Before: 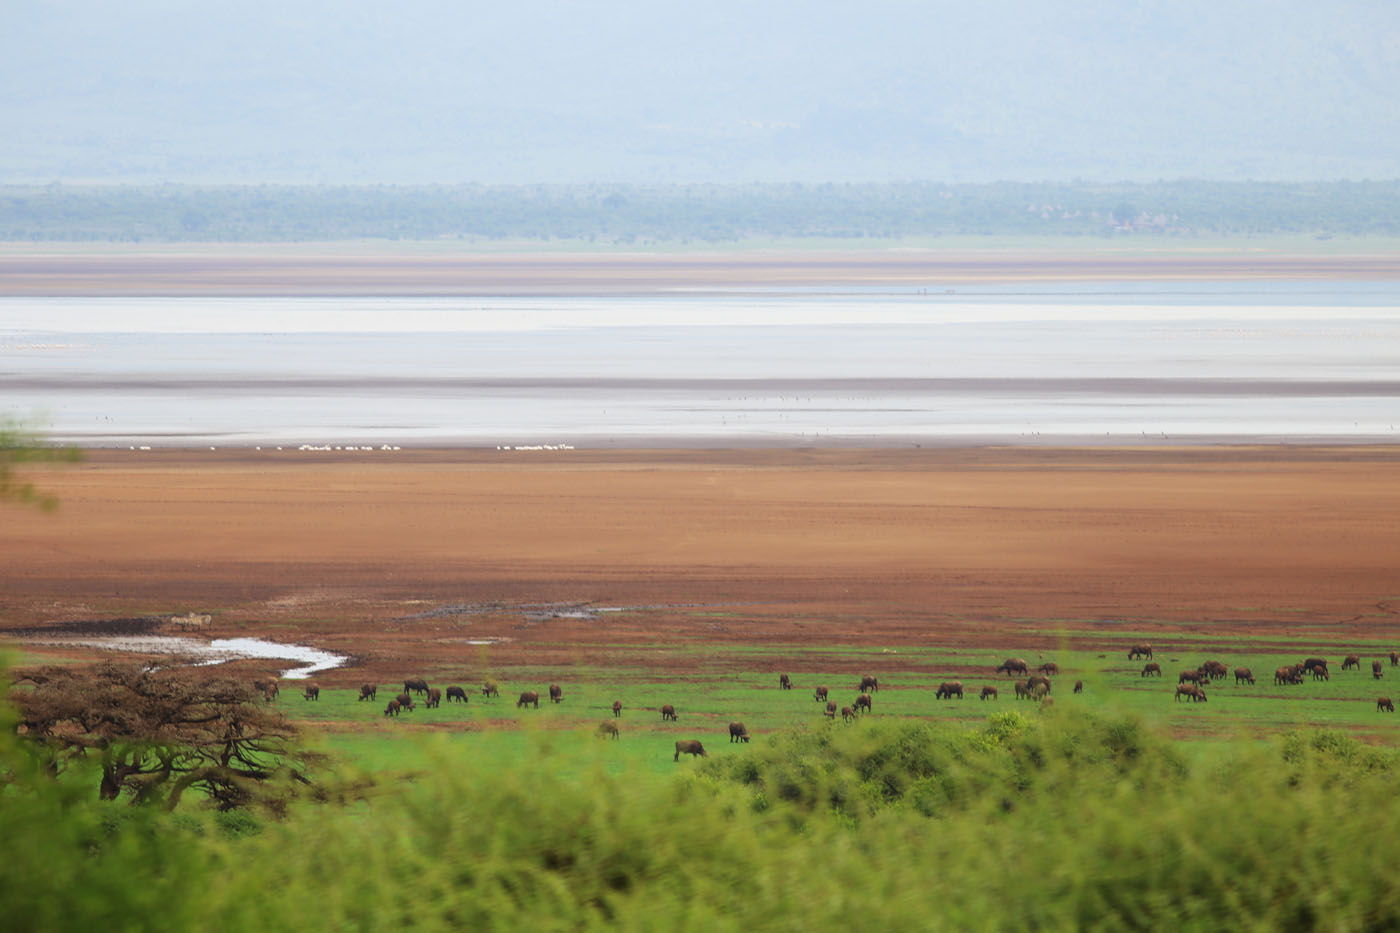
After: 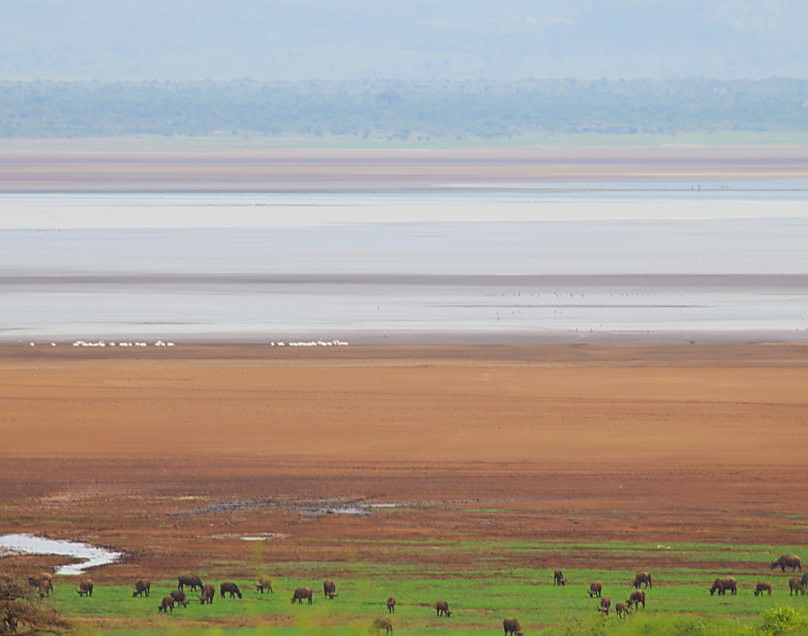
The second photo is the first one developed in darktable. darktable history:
sharpen: on, module defaults
crop: left 16.202%, top 11.208%, right 26.045%, bottom 20.557%
lowpass: radius 0.1, contrast 0.85, saturation 1.1, unbound 0
